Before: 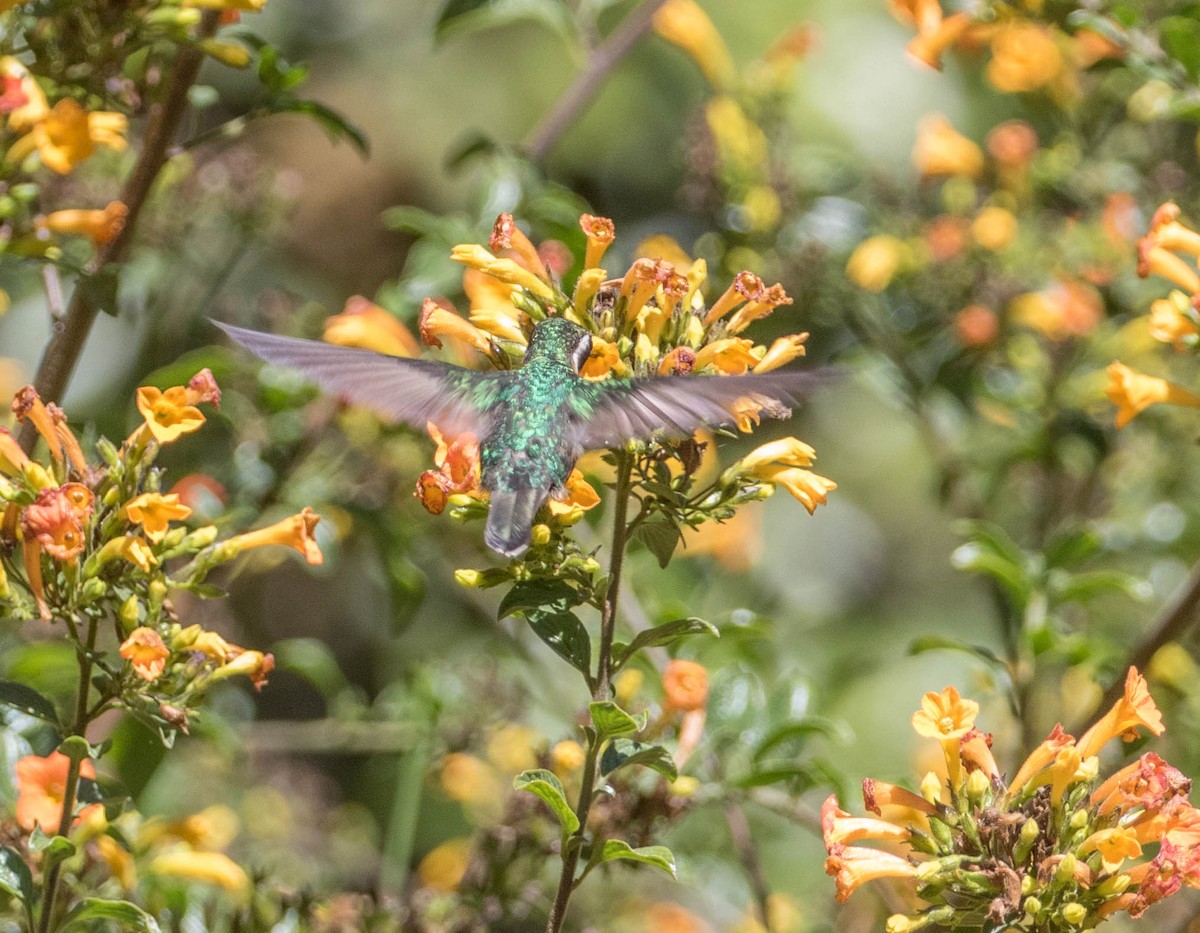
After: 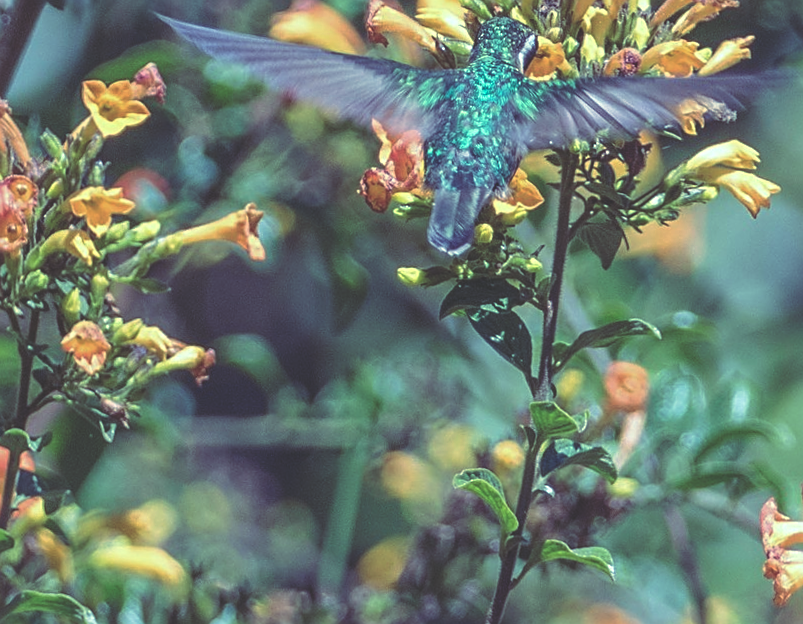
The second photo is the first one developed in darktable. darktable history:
crop and rotate: angle -0.82°, left 3.85%, top 31.828%, right 27.992%
rgb curve: curves: ch0 [(0, 0.186) (0.314, 0.284) (0.576, 0.466) (0.805, 0.691) (0.936, 0.886)]; ch1 [(0, 0.186) (0.314, 0.284) (0.581, 0.534) (0.771, 0.746) (0.936, 0.958)]; ch2 [(0, 0.216) (0.275, 0.39) (1, 1)], mode RGB, independent channels, compensate middle gray true, preserve colors none
sharpen: on, module defaults
